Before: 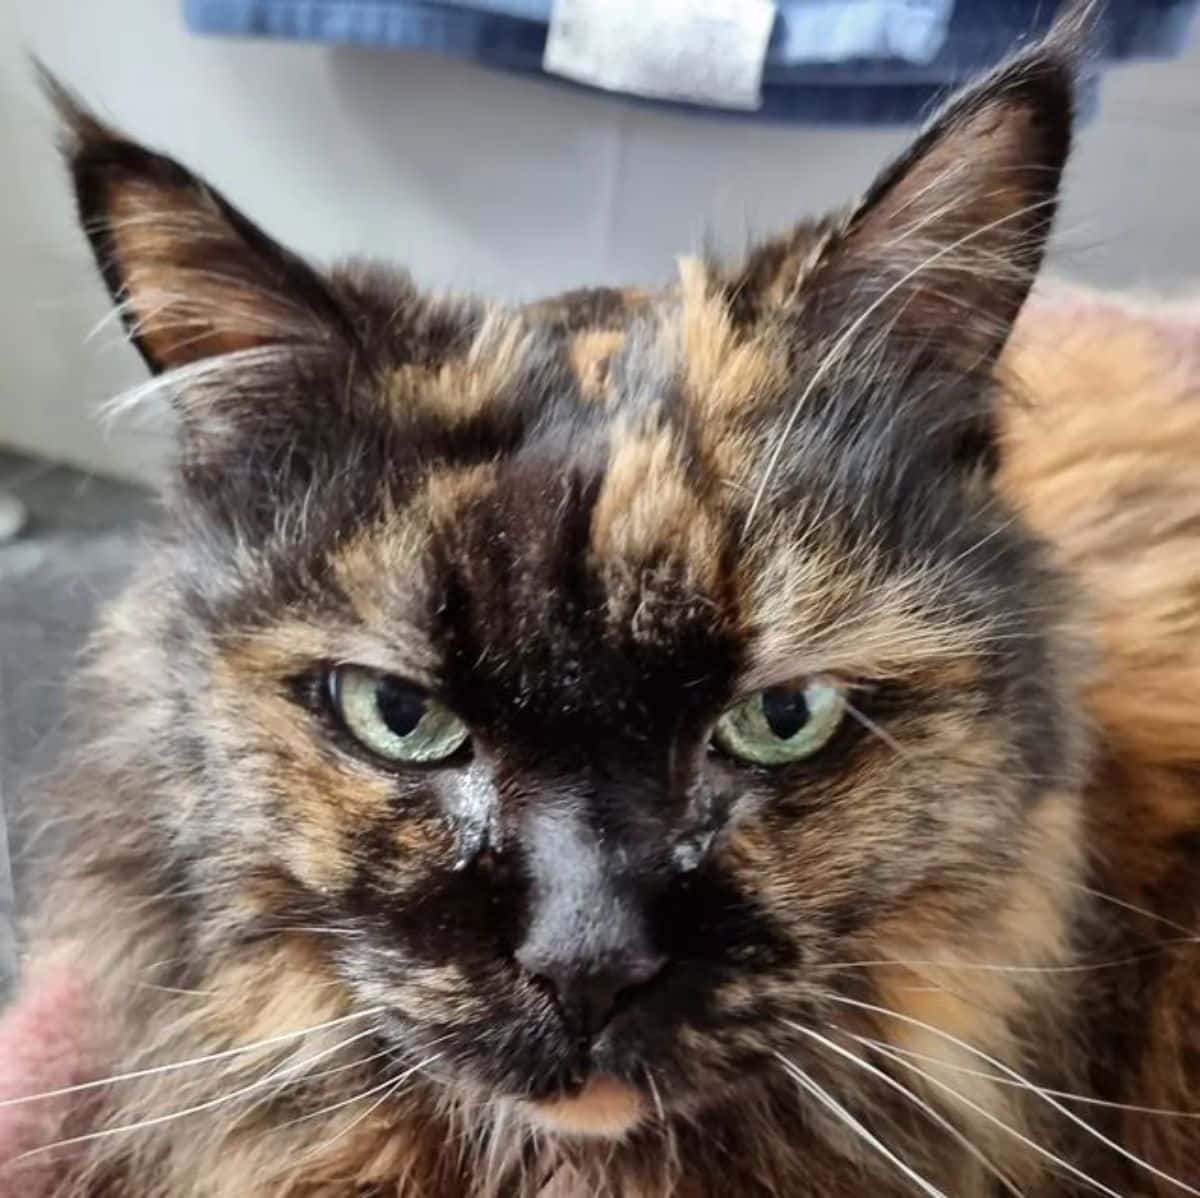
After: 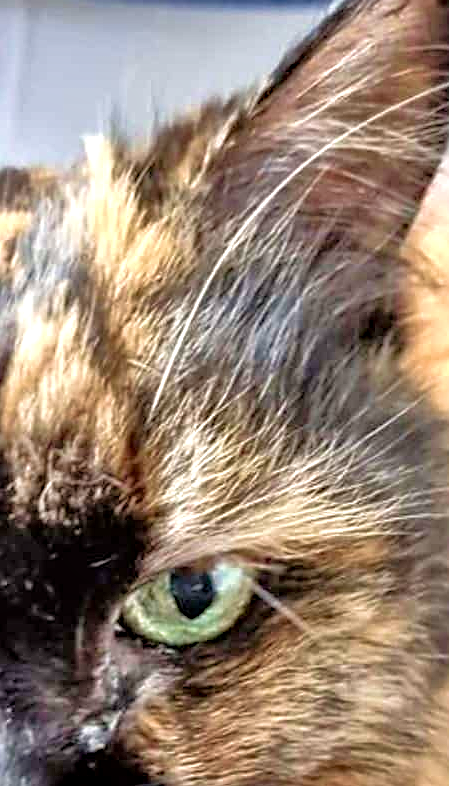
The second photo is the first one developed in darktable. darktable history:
crop and rotate: left 49.475%, top 10.144%, right 13.103%, bottom 24.222%
velvia: on, module defaults
sharpen: on, module defaults
haze removal: strength 0.09, compatibility mode true
exposure: exposure 0.61 EV, compensate exposure bias true, compensate highlight preservation false
tone equalizer: -7 EV 0.157 EV, -6 EV 0.58 EV, -5 EV 1.12 EV, -4 EV 1.29 EV, -3 EV 1.17 EV, -2 EV 0.6 EV, -1 EV 0.16 EV
local contrast: detail 130%
